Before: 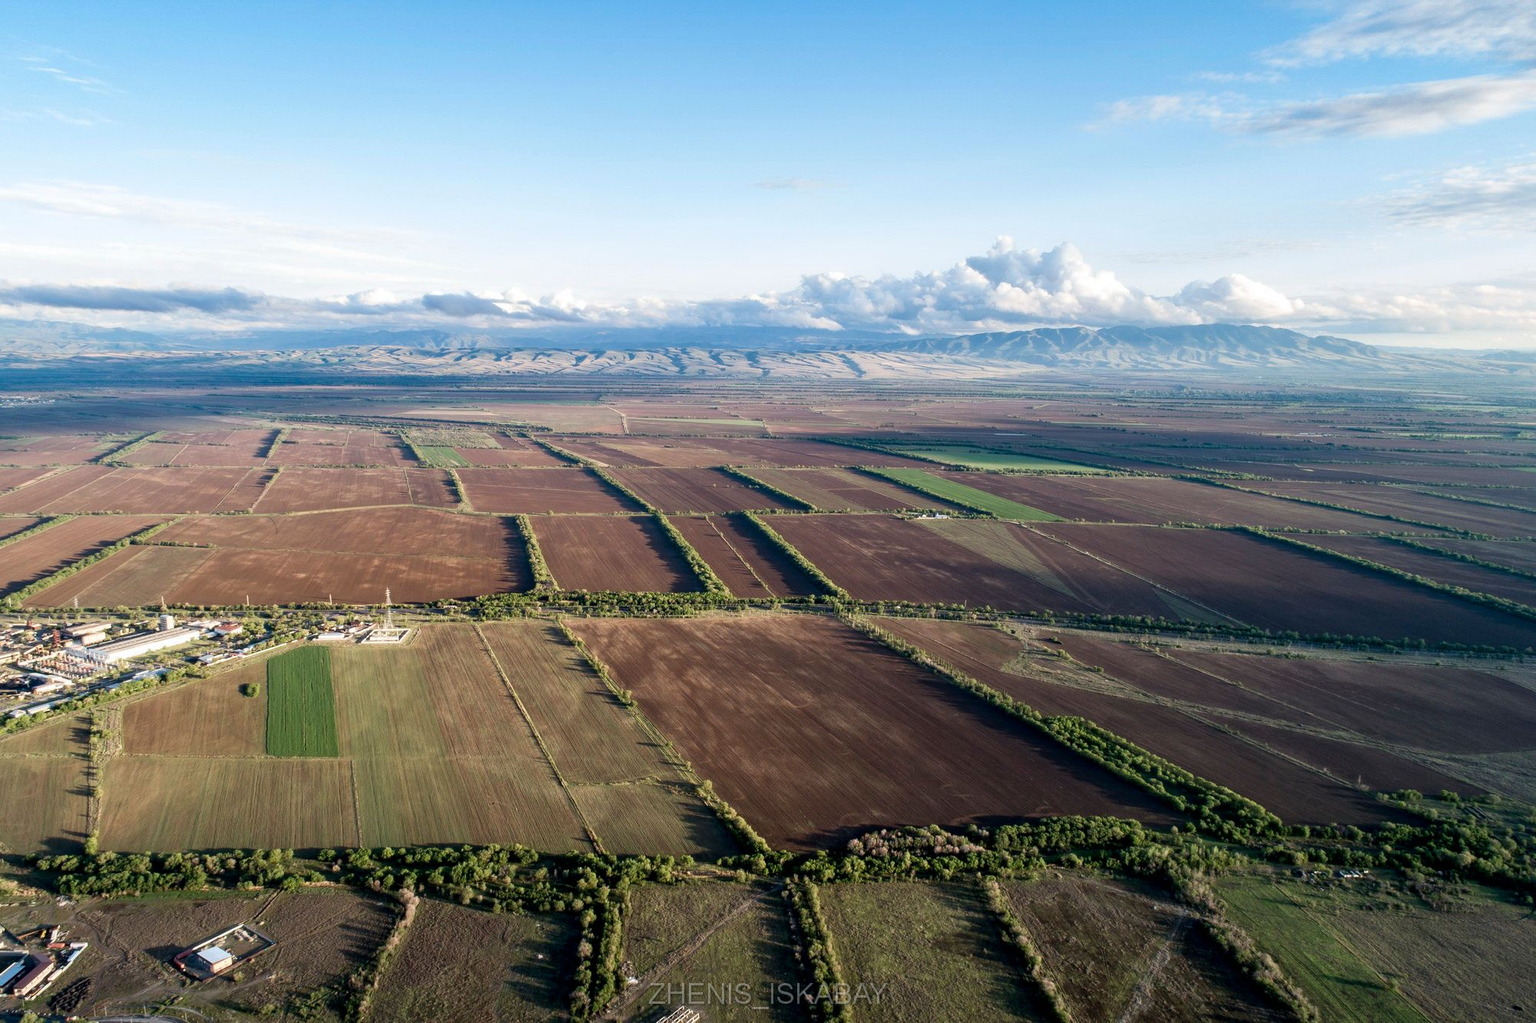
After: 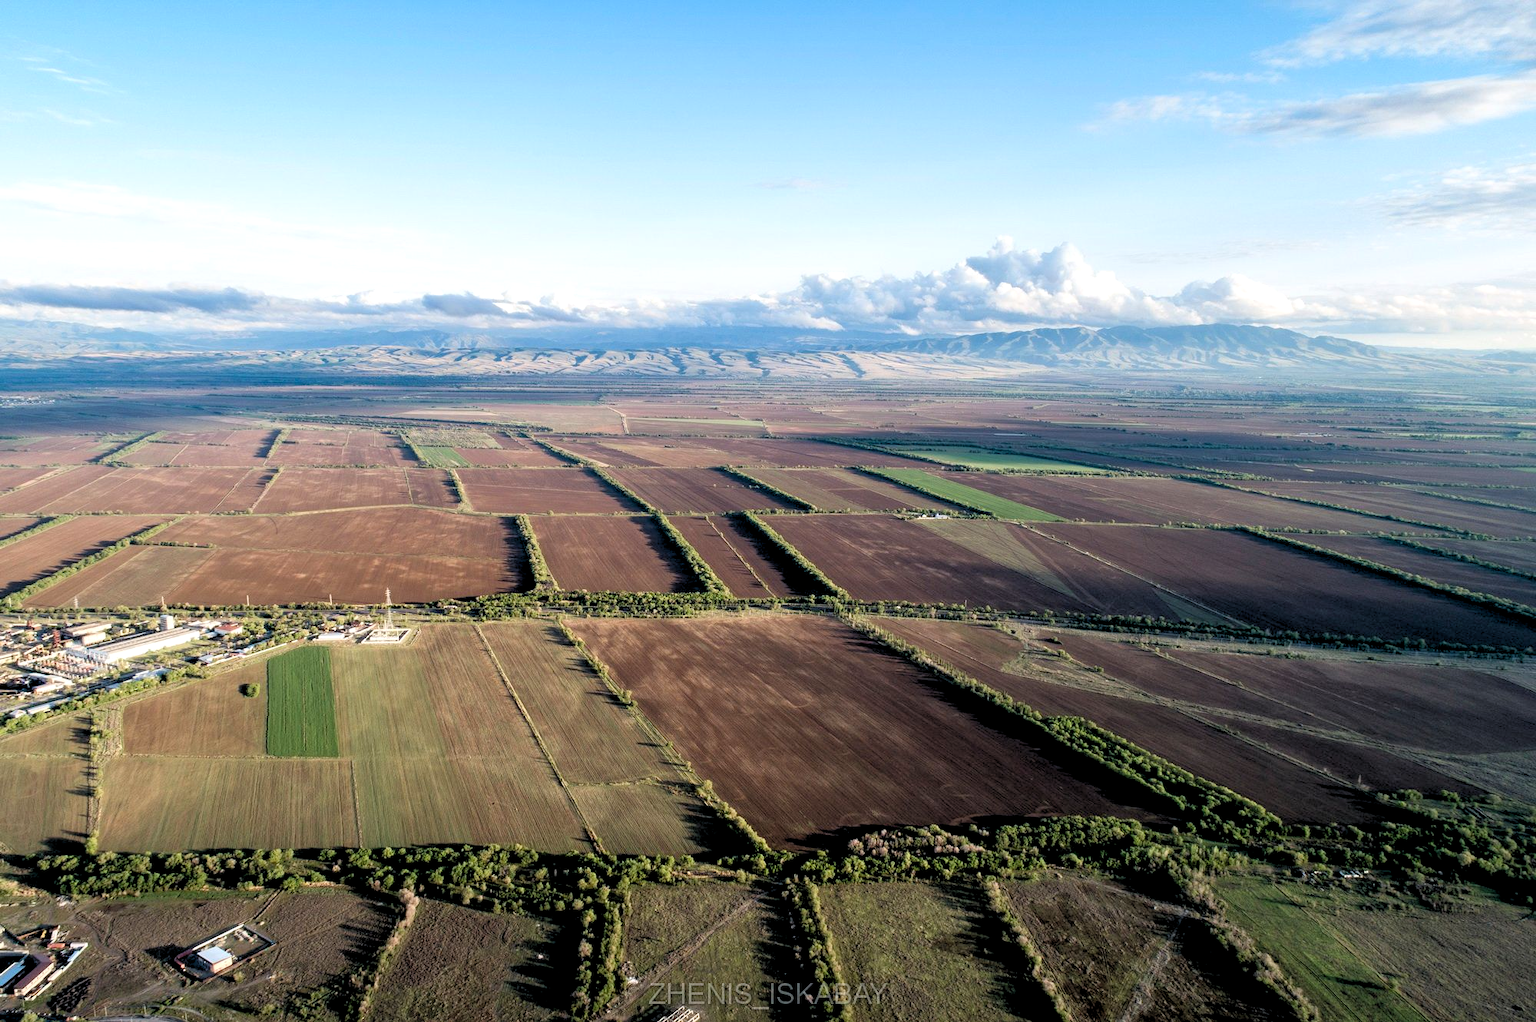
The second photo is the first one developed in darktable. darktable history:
rgb levels: levels [[0.013, 0.434, 0.89], [0, 0.5, 1], [0, 0.5, 1]]
